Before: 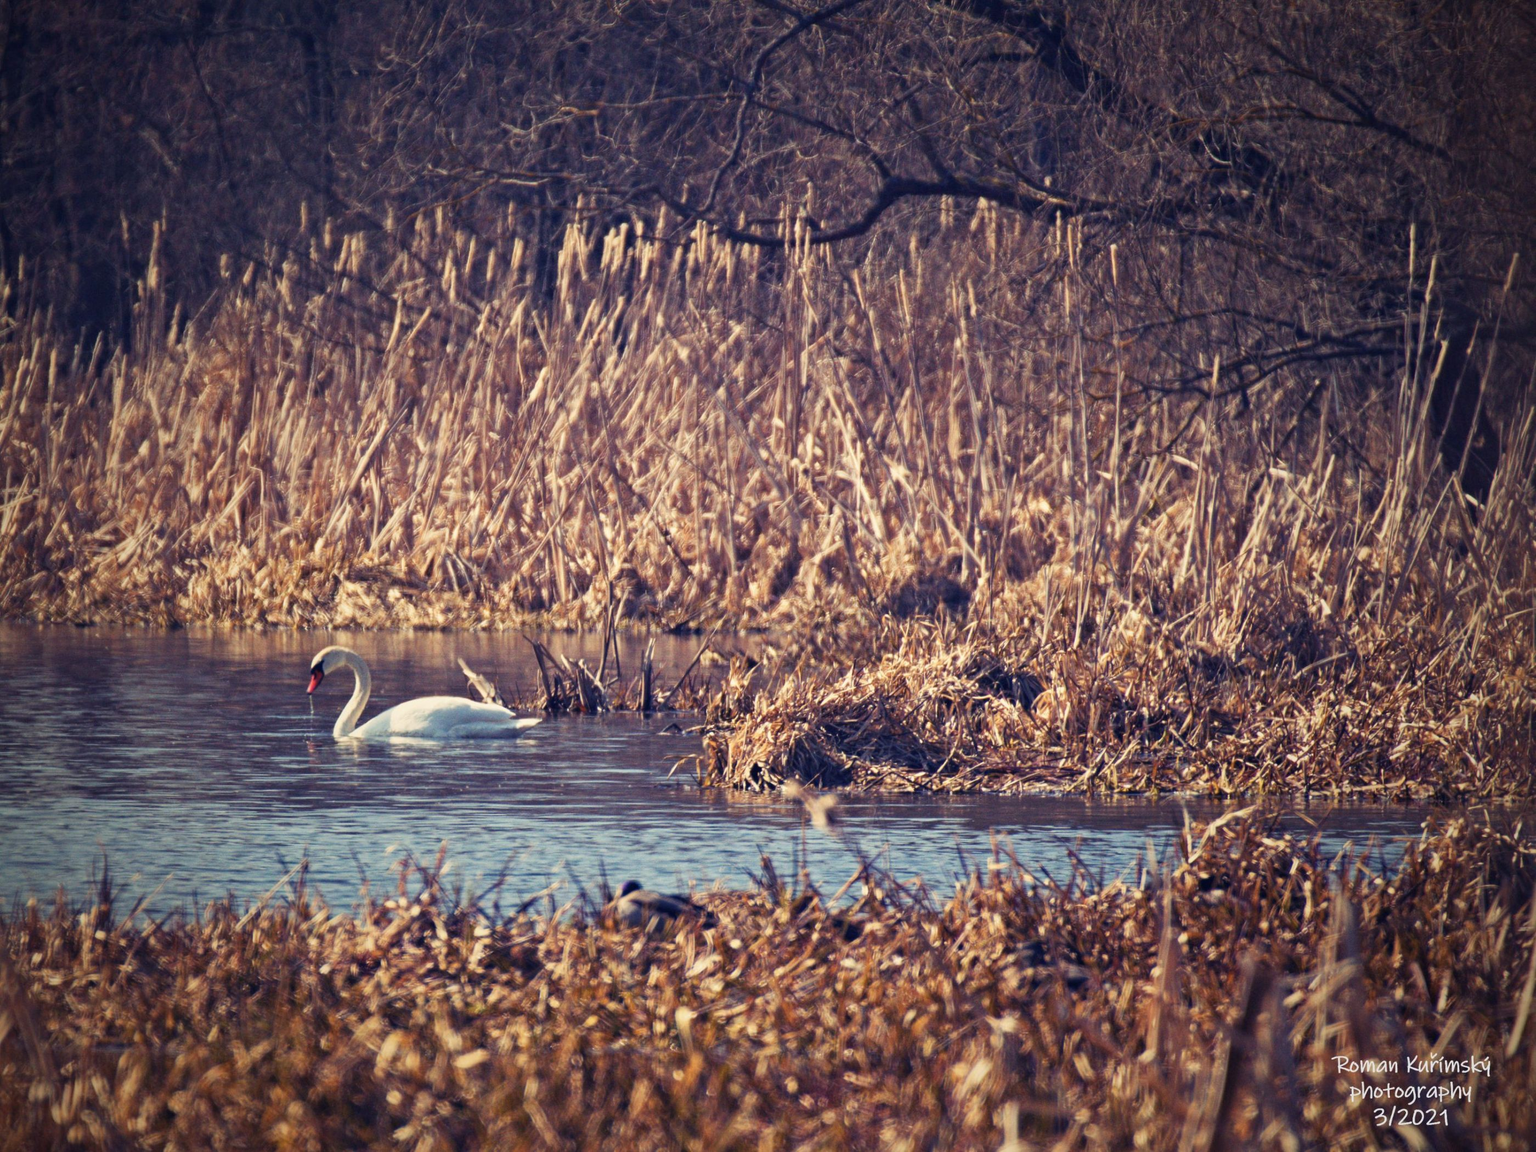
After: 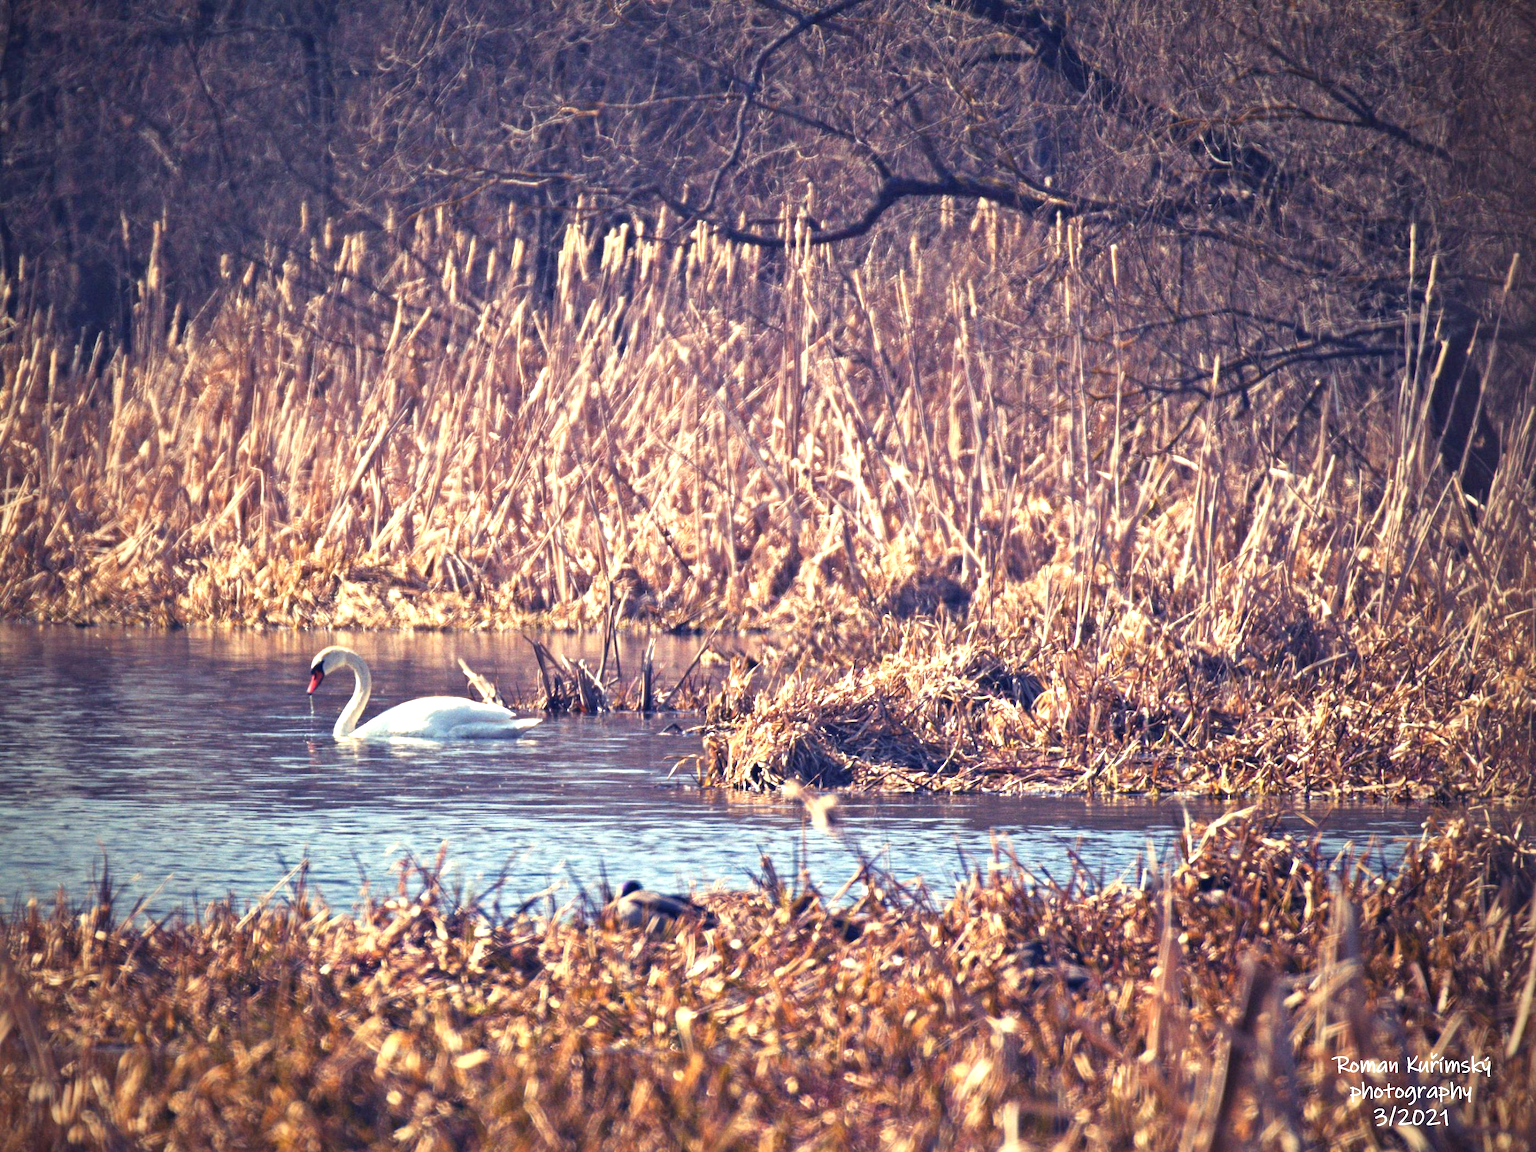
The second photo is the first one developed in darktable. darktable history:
shadows and highlights: shadows 37.27, highlights -28.18, soften with gaussian
exposure: black level correction 0, exposure 1 EV, compensate exposure bias true, compensate highlight preservation false
